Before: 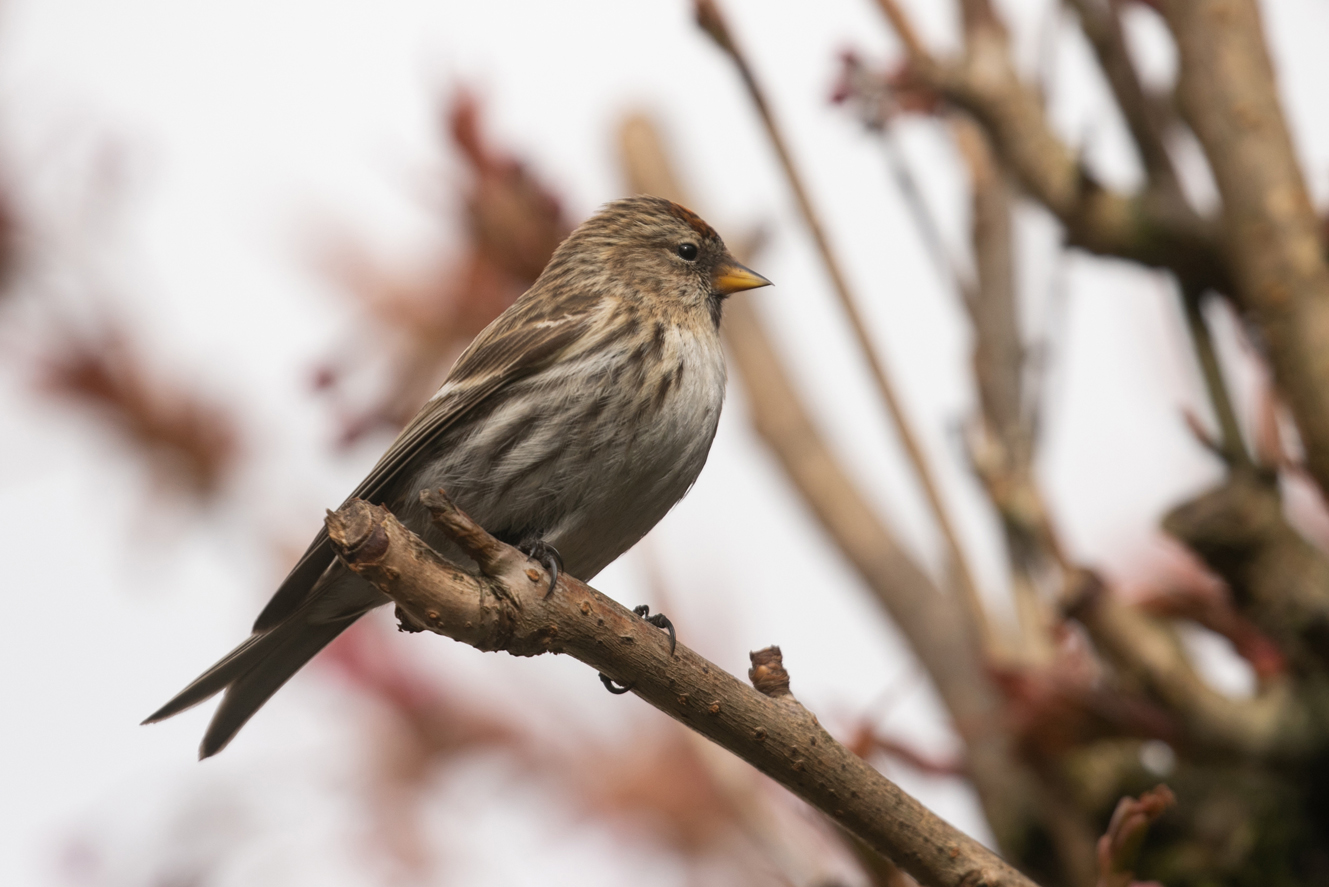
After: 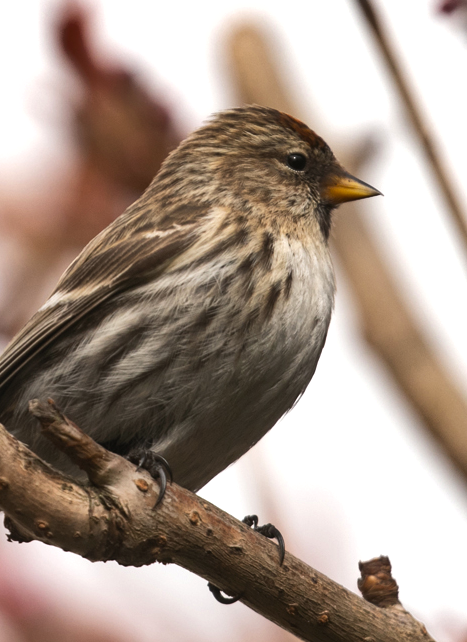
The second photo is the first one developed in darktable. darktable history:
shadows and highlights: shadows 25, highlights -48, soften with gaussian
tone equalizer: -8 EV -0.417 EV, -7 EV -0.389 EV, -6 EV -0.333 EV, -5 EV -0.222 EV, -3 EV 0.222 EV, -2 EV 0.333 EV, -1 EV 0.389 EV, +0 EV 0.417 EV, edges refinement/feathering 500, mask exposure compensation -1.57 EV, preserve details no
crop and rotate: left 29.476%, top 10.214%, right 35.32%, bottom 17.333%
